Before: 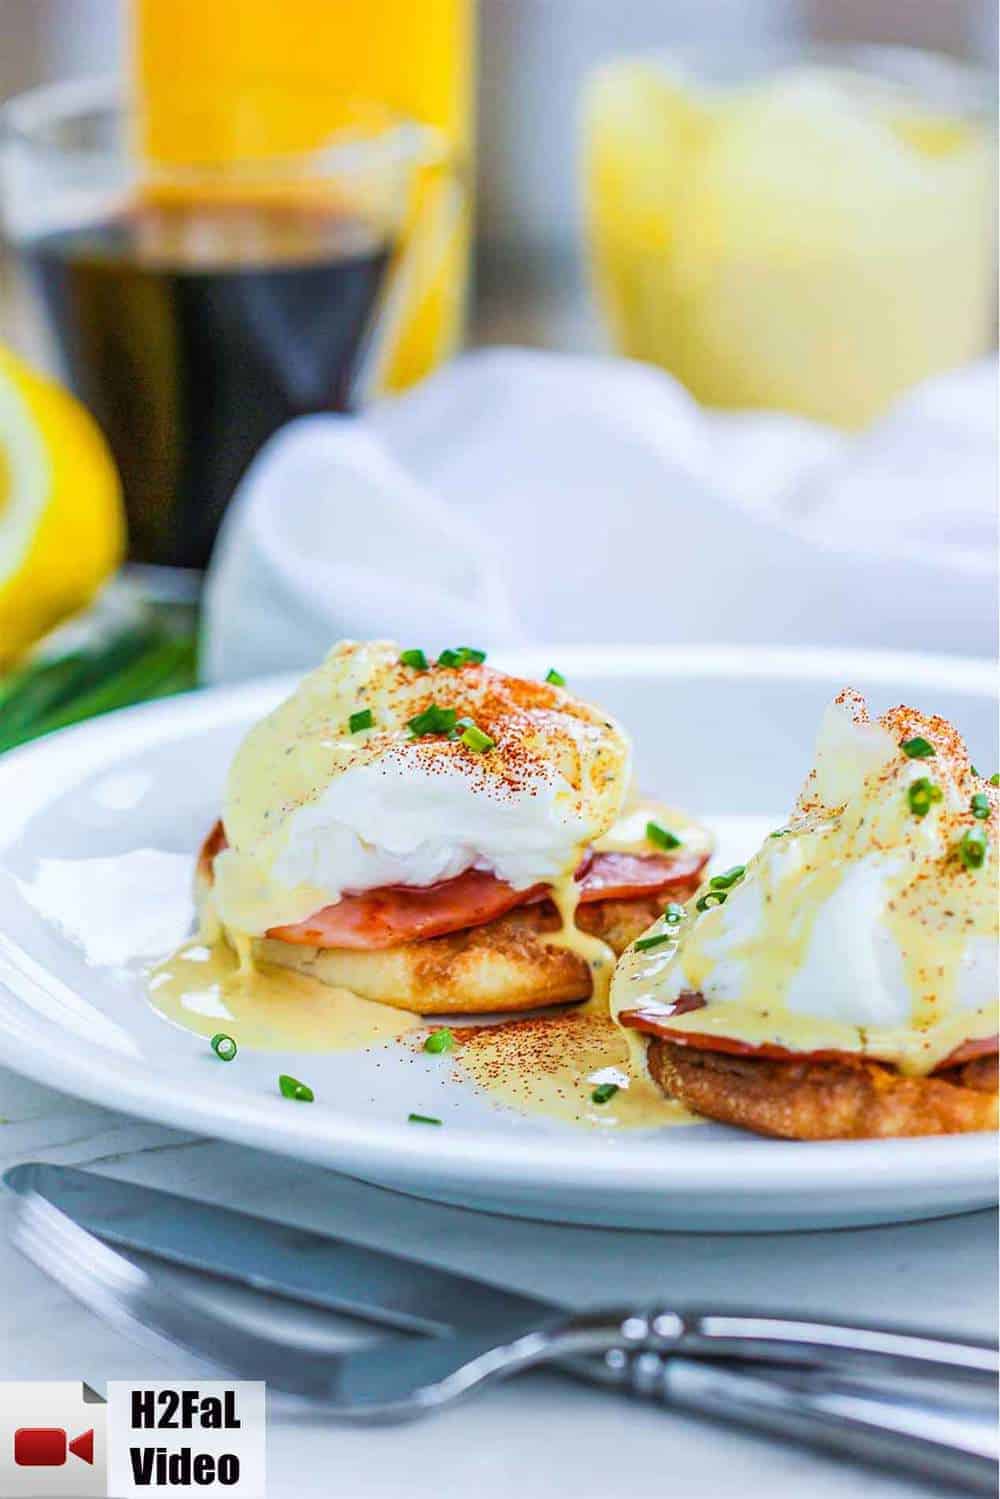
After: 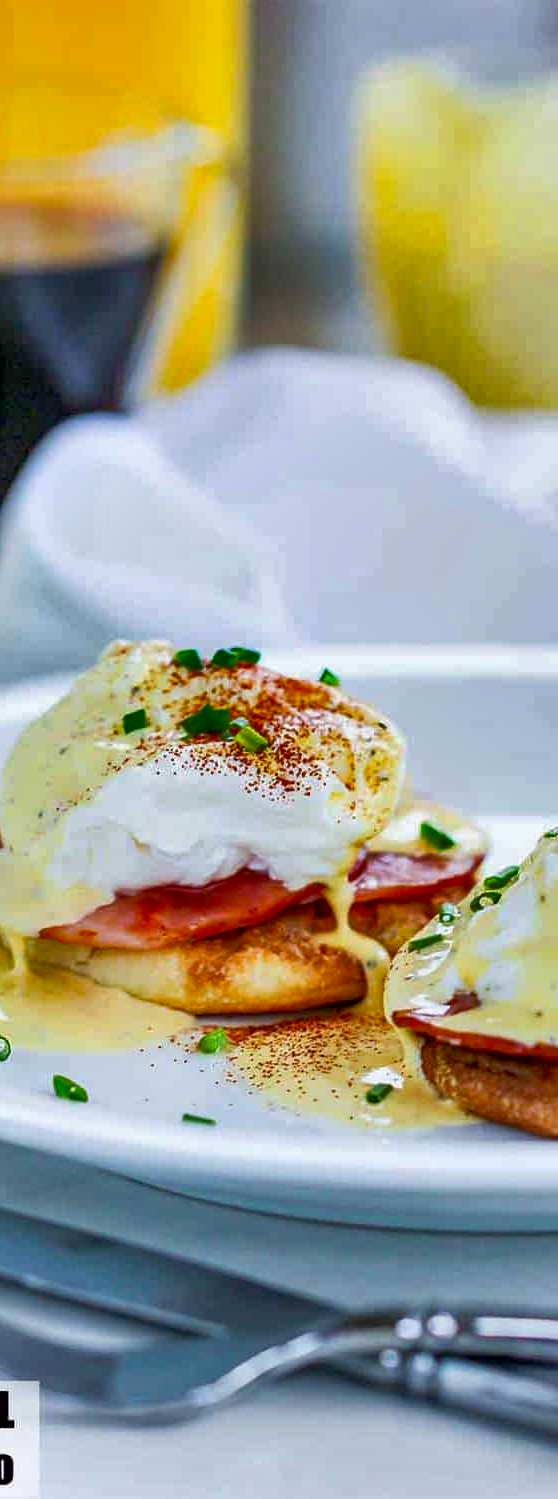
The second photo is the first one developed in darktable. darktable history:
shadows and highlights: shadows 74.74, highlights -61.06, soften with gaussian
crop and rotate: left 22.676%, right 21.51%
exposure: black level correction 0.009, compensate highlight preservation false
